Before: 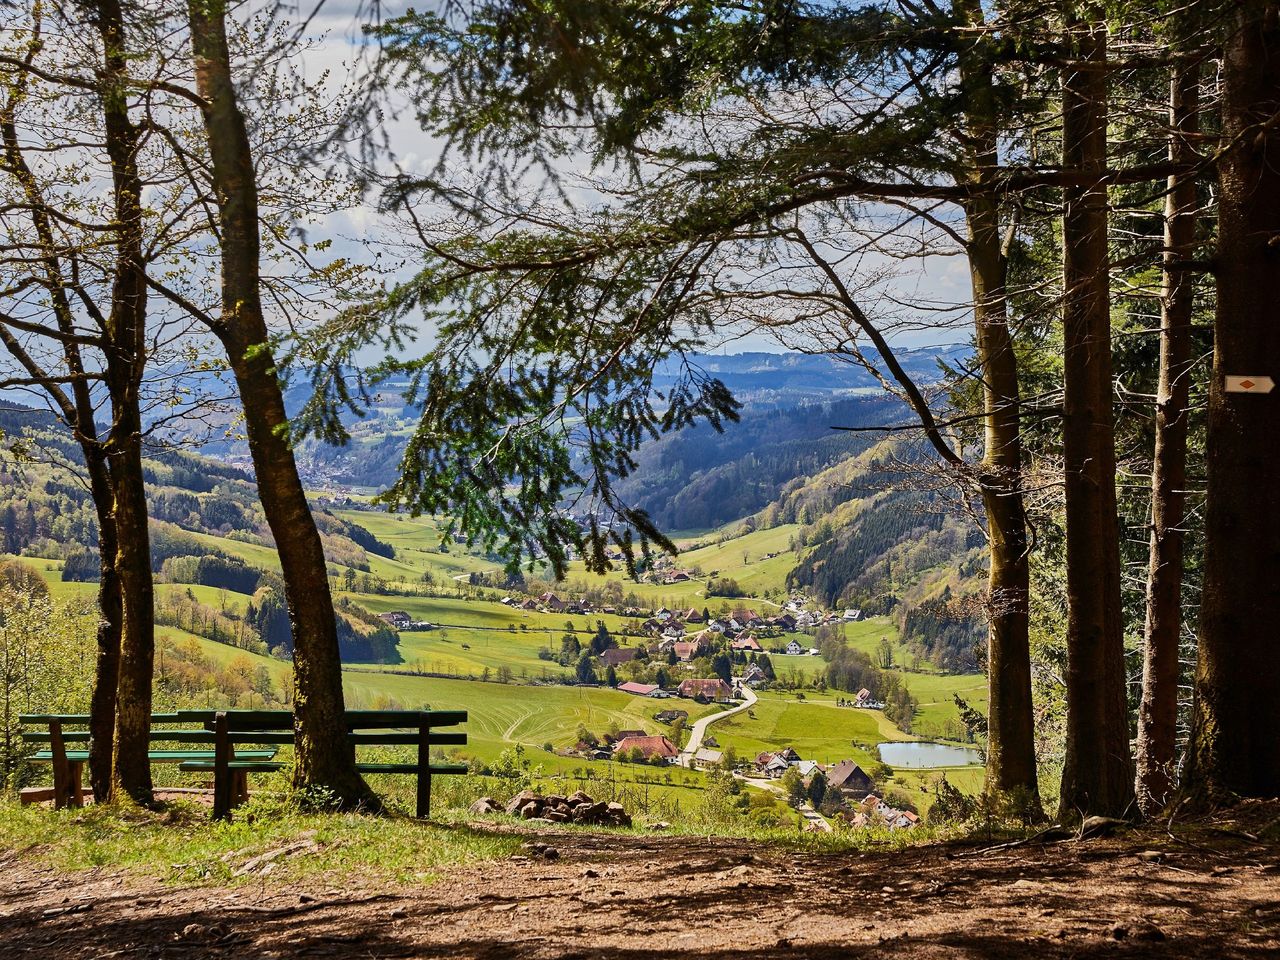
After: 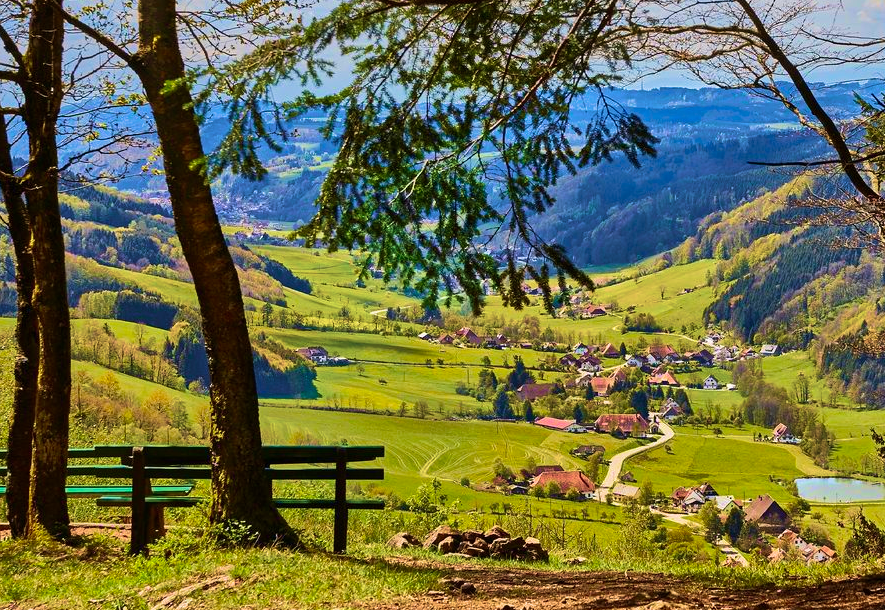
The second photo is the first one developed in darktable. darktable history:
velvia: strength 74.71%
color correction: highlights b* -0.051, saturation 1.31
crop: left 6.524%, top 27.68%, right 24.299%, bottom 8.774%
